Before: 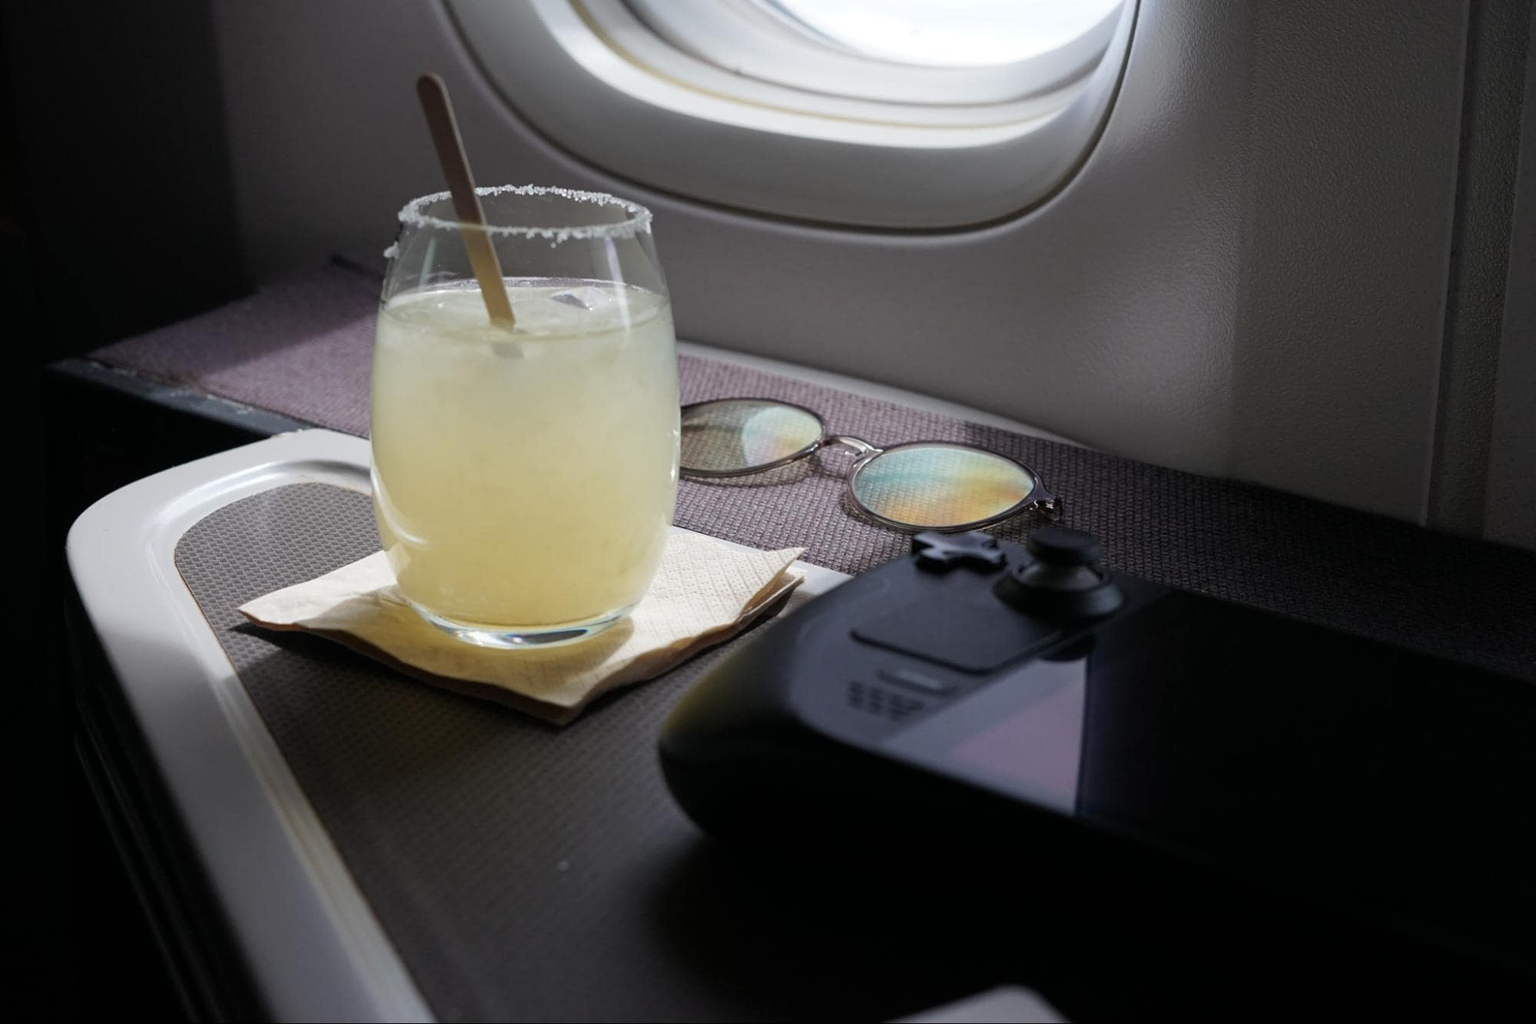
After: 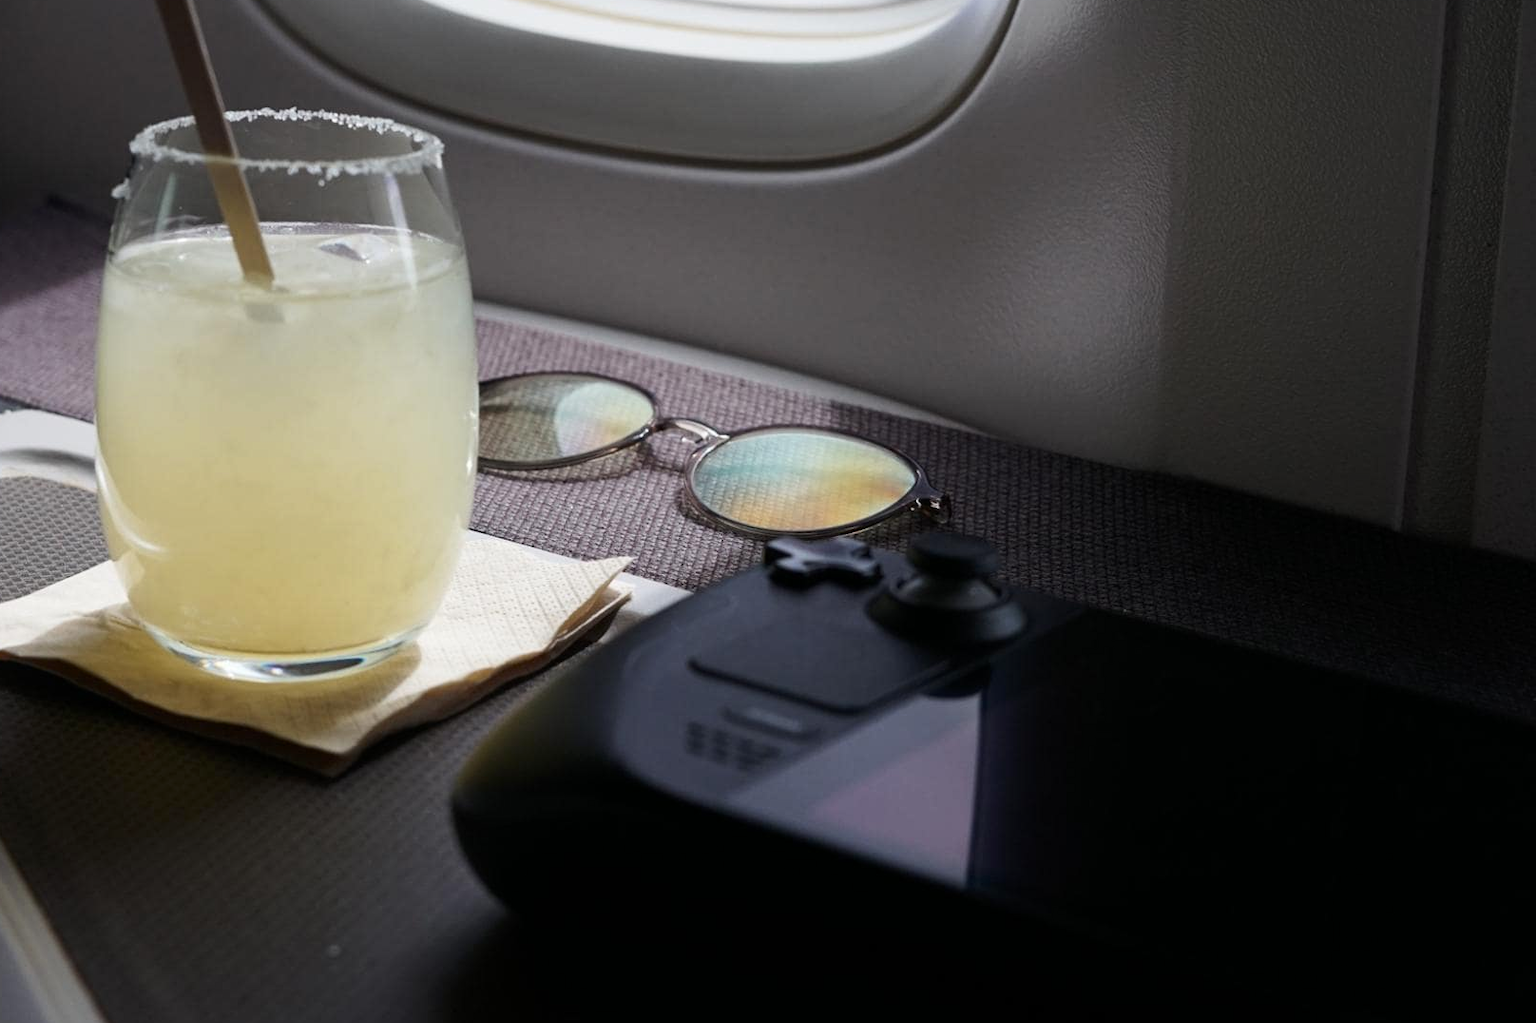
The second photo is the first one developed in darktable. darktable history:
contrast brightness saturation: contrast 0.14
crop: left 19.159%, top 9.58%, bottom 9.58%
